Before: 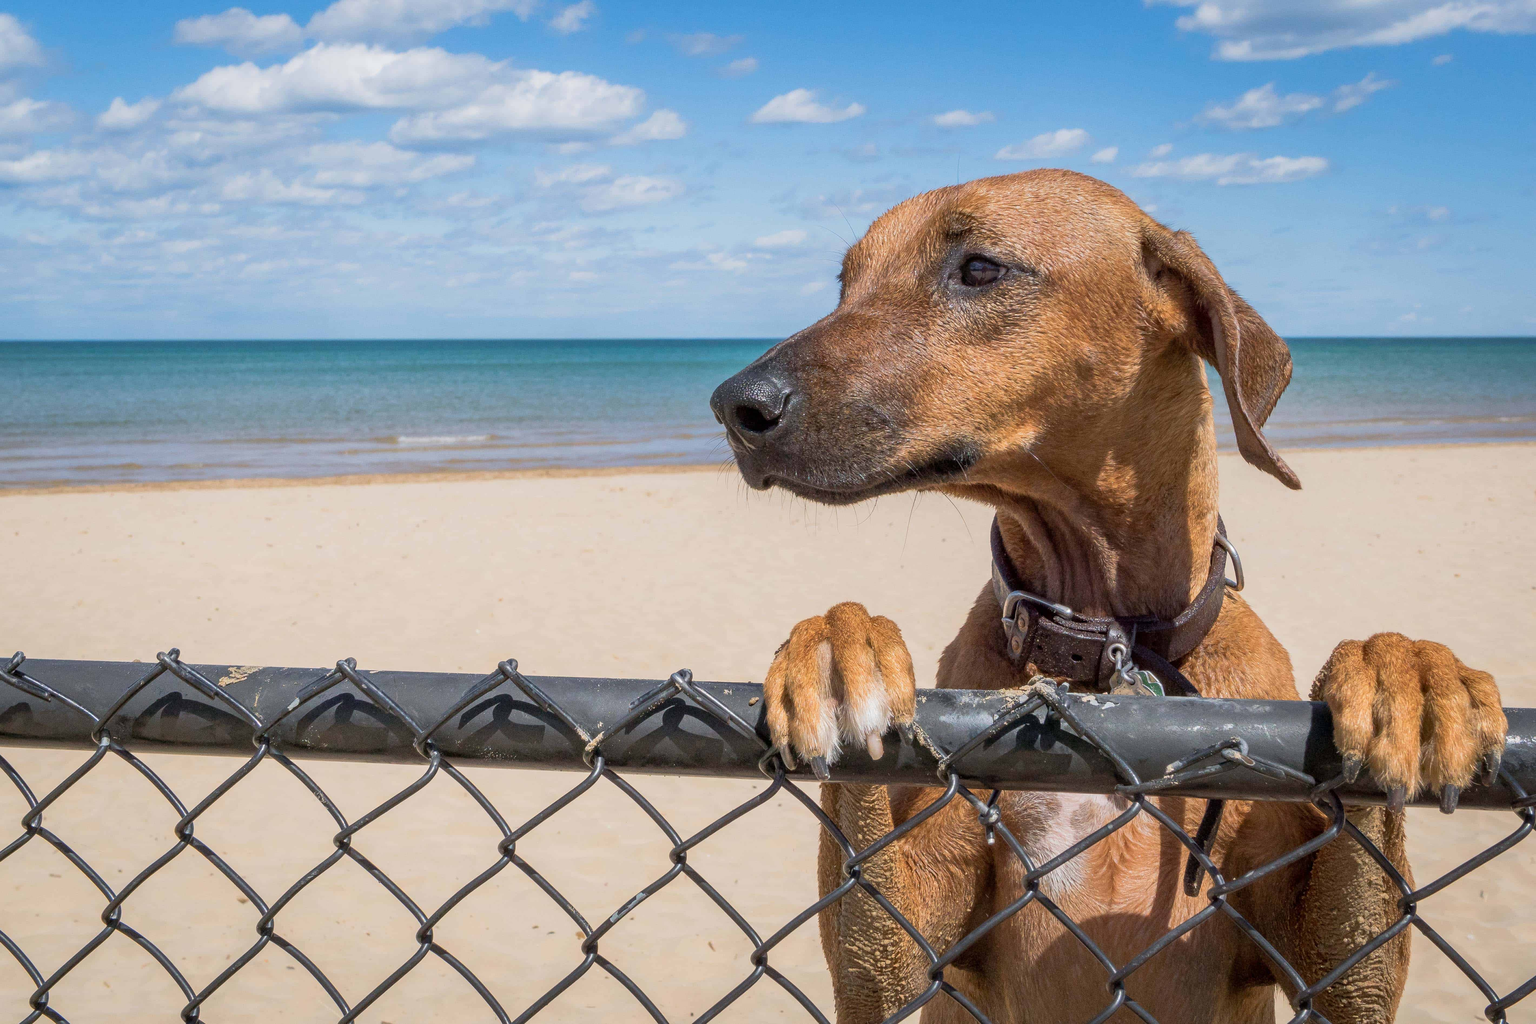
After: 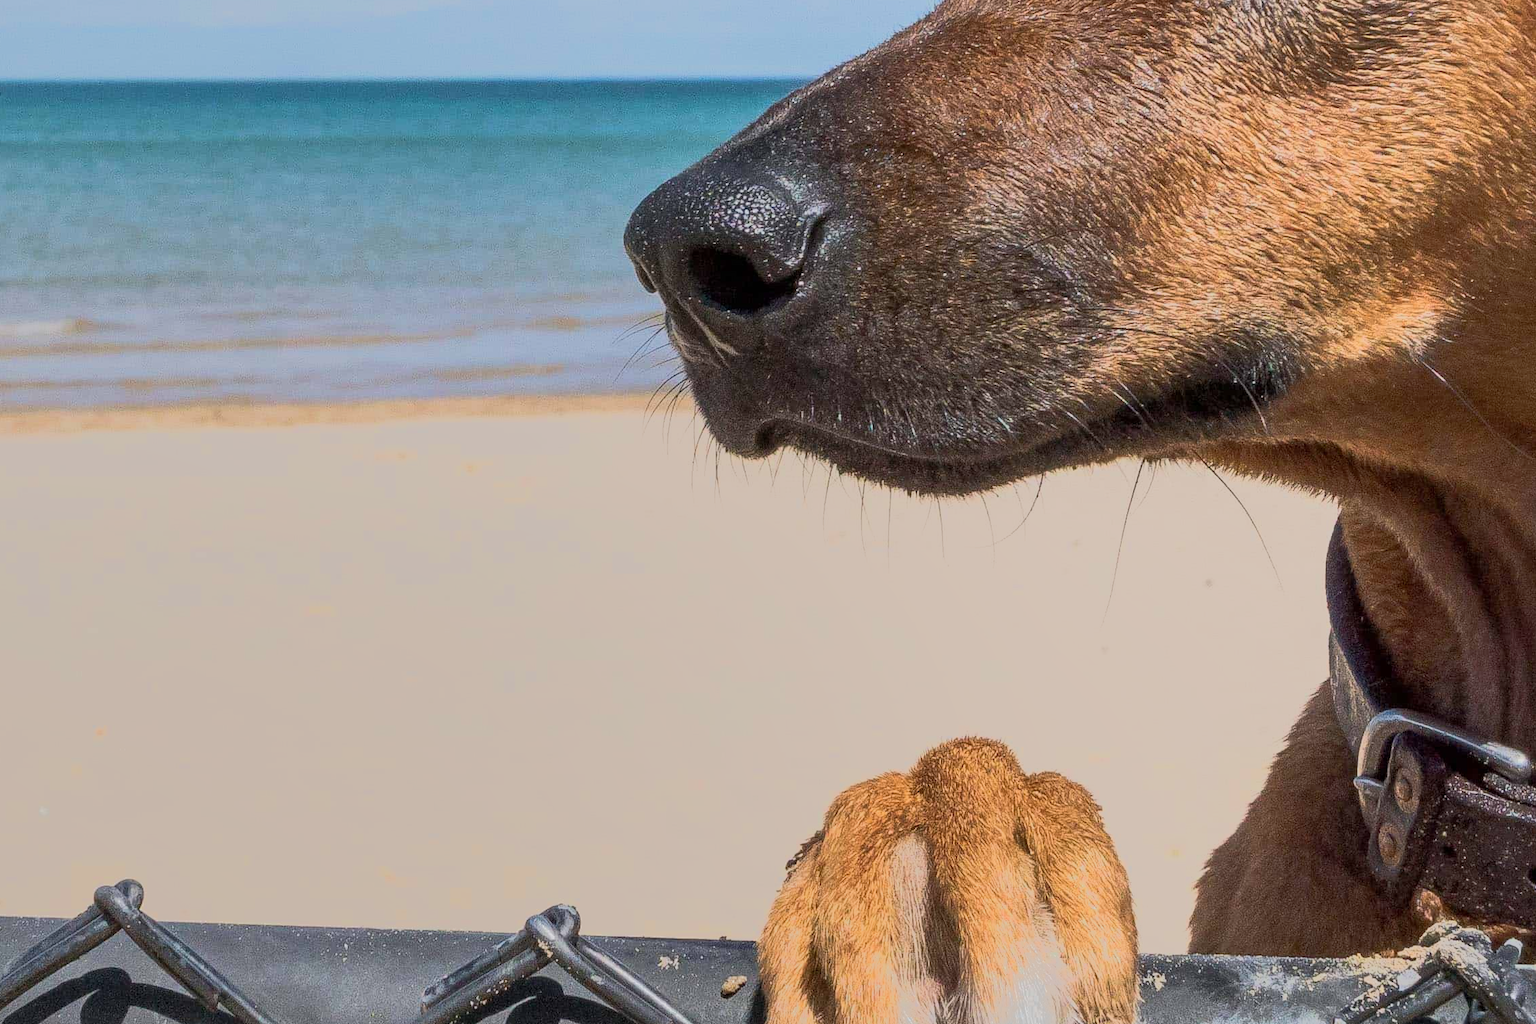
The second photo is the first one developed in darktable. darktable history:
tone equalizer: -7 EV -0.63 EV, -6 EV 1 EV, -5 EV -0.45 EV, -4 EV 0.43 EV, -3 EV 0.41 EV, -2 EV 0.15 EV, -1 EV -0.15 EV, +0 EV -0.39 EV, smoothing diameter 25%, edges refinement/feathering 10, preserve details guided filter
crop: left 30%, top 30%, right 30%, bottom 30%
